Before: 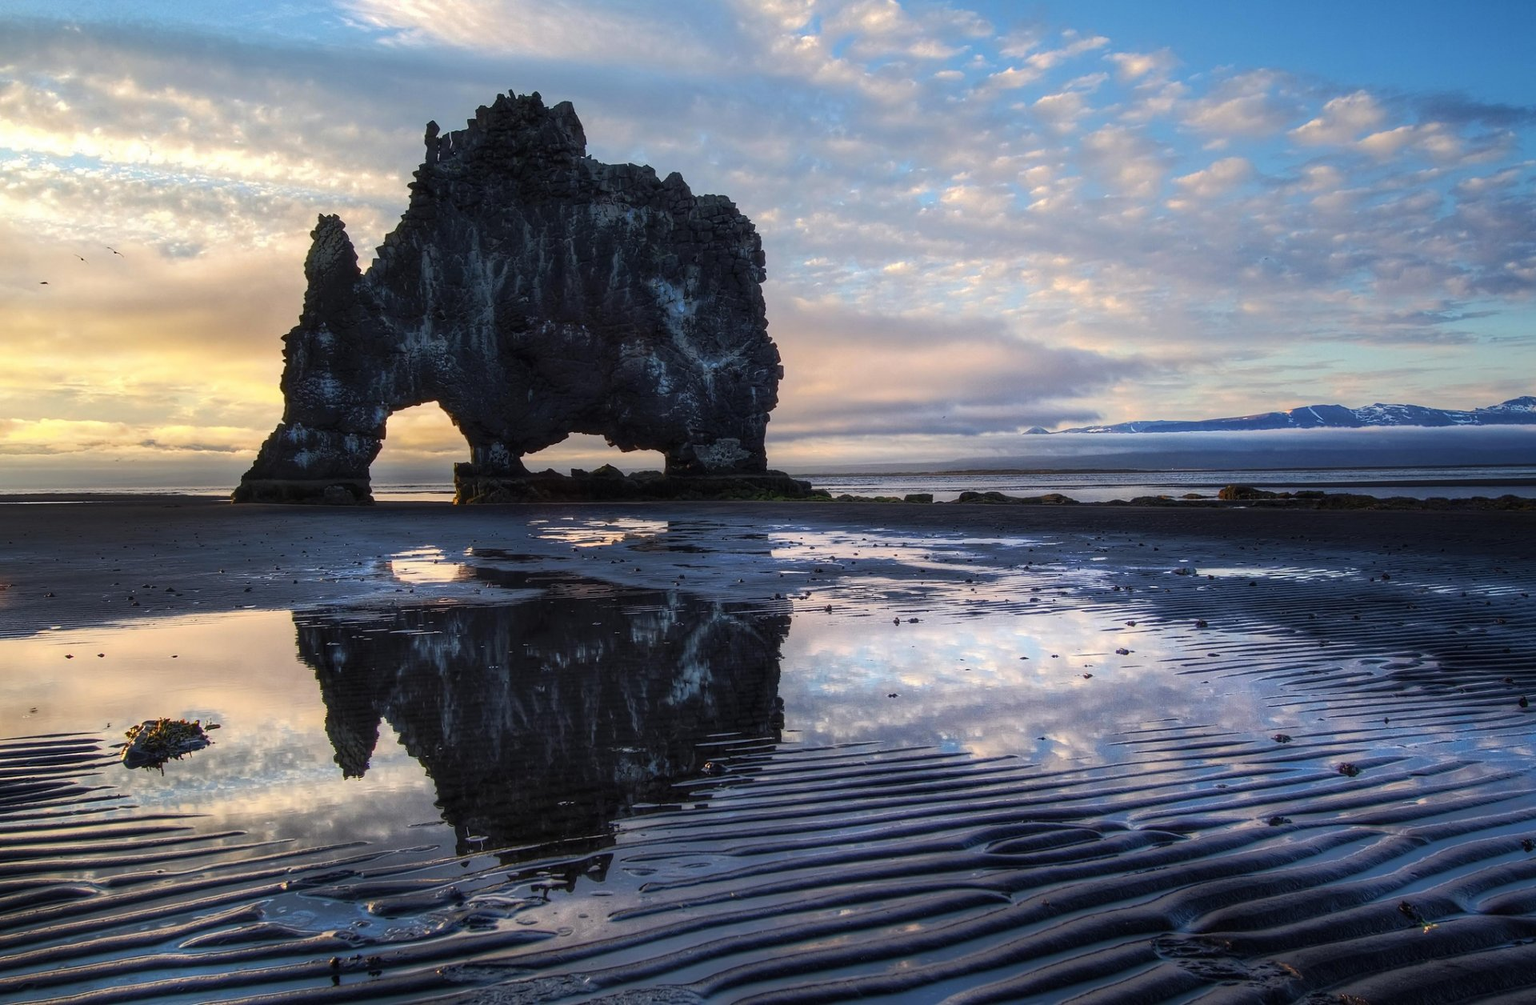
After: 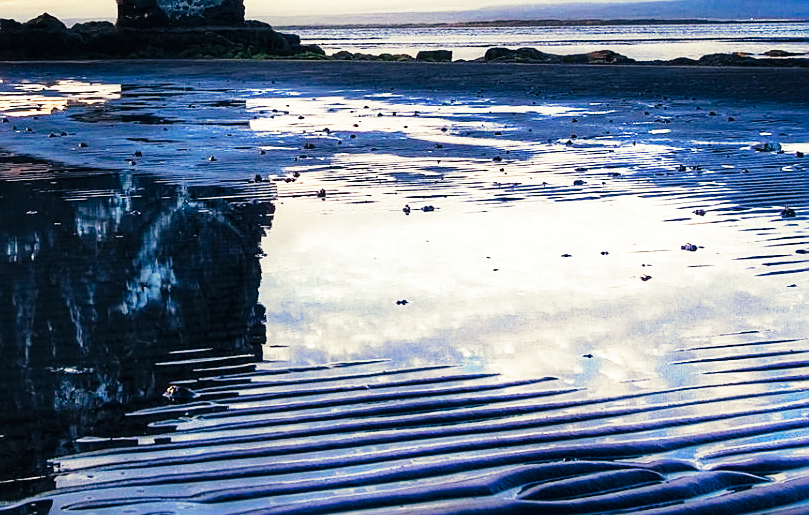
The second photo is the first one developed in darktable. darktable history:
base curve: curves: ch0 [(0, 0.003) (0.001, 0.002) (0.006, 0.004) (0.02, 0.022) (0.048, 0.086) (0.094, 0.234) (0.162, 0.431) (0.258, 0.629) (0.385, 0.8) (0.548, 0.918) (0.751, 0.988) (1, 1)], preserve colors none
crop: left 37.221%, top 45.169%, right 20.63%, bottom 13.777%
sharpen: on, module defaults
color balance rgb: perceptual saturation grading › global saturation 25%, global vibrance 20%
split-toning: shadows › hue 216°, shadows › saturation 1, highlights › hue 57.6°, balance -33.4
